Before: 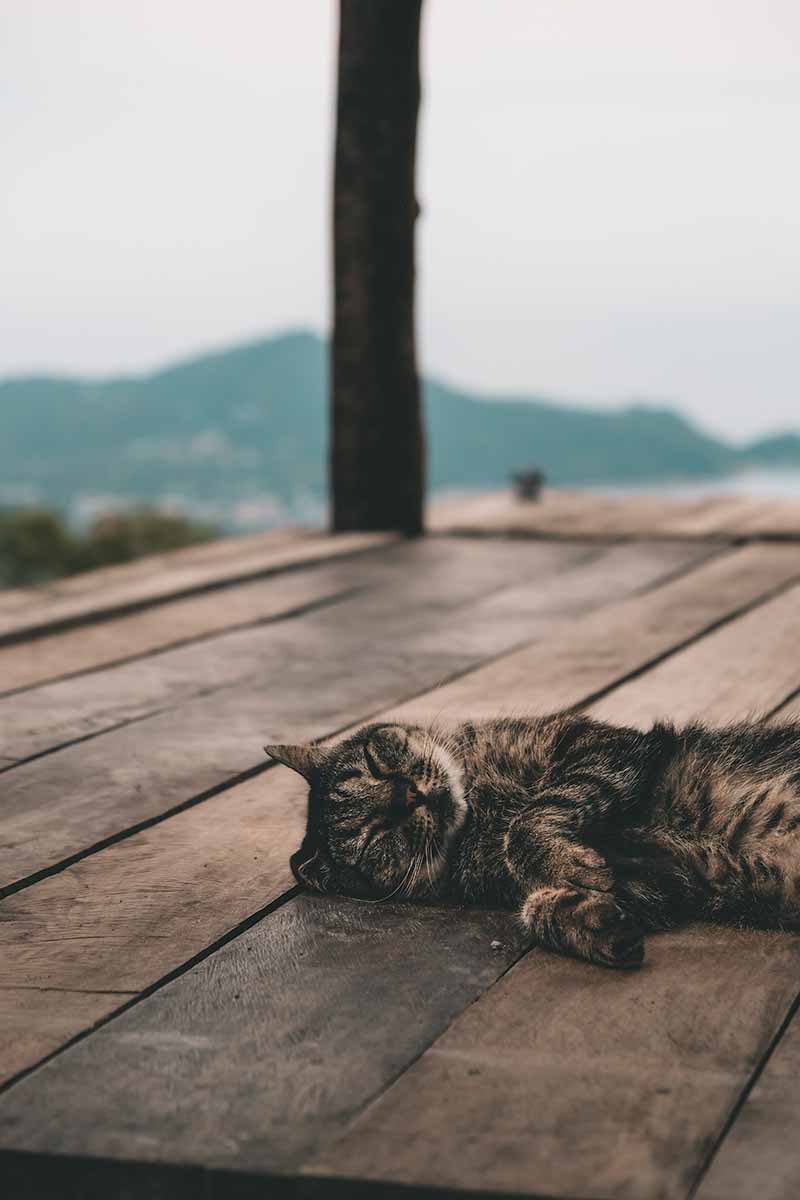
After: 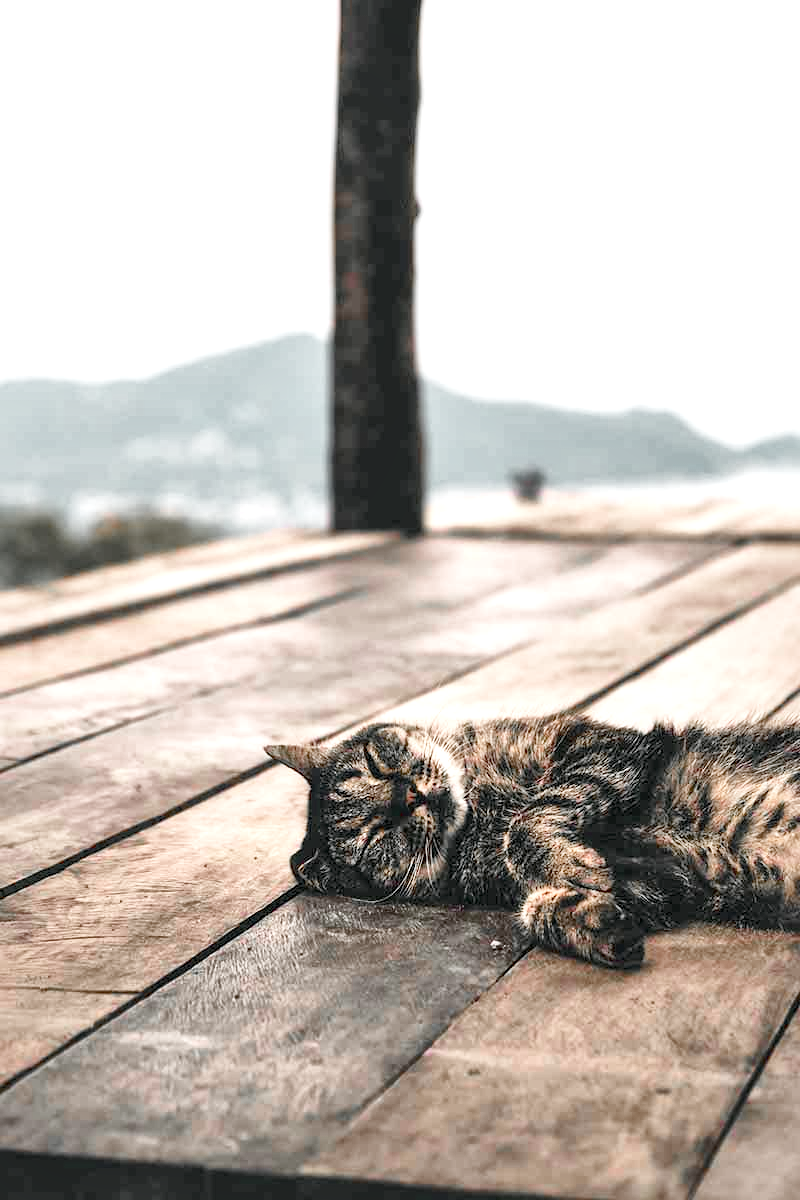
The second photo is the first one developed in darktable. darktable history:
local contrast: mode bilateral grid, contrast 20, coarseness 50, detail 171%, midtone range 0.2
exposure: black level correction 0.01, exposure 1 EV, compensate highlight preservation false
base curve: curves: ch0 [(0, 0) (0.204, 0.334) (0.55, 0.733) (1, 1)], preserve colors none
color zones: curves: ch1 [(0, 0.638) (0.193, 0.442) (0.286, 0.15) (0.429, 0.14) (0.571, 0.142) (0.714, 0.154) (0.857, 0.175) (1, 0.638)]
